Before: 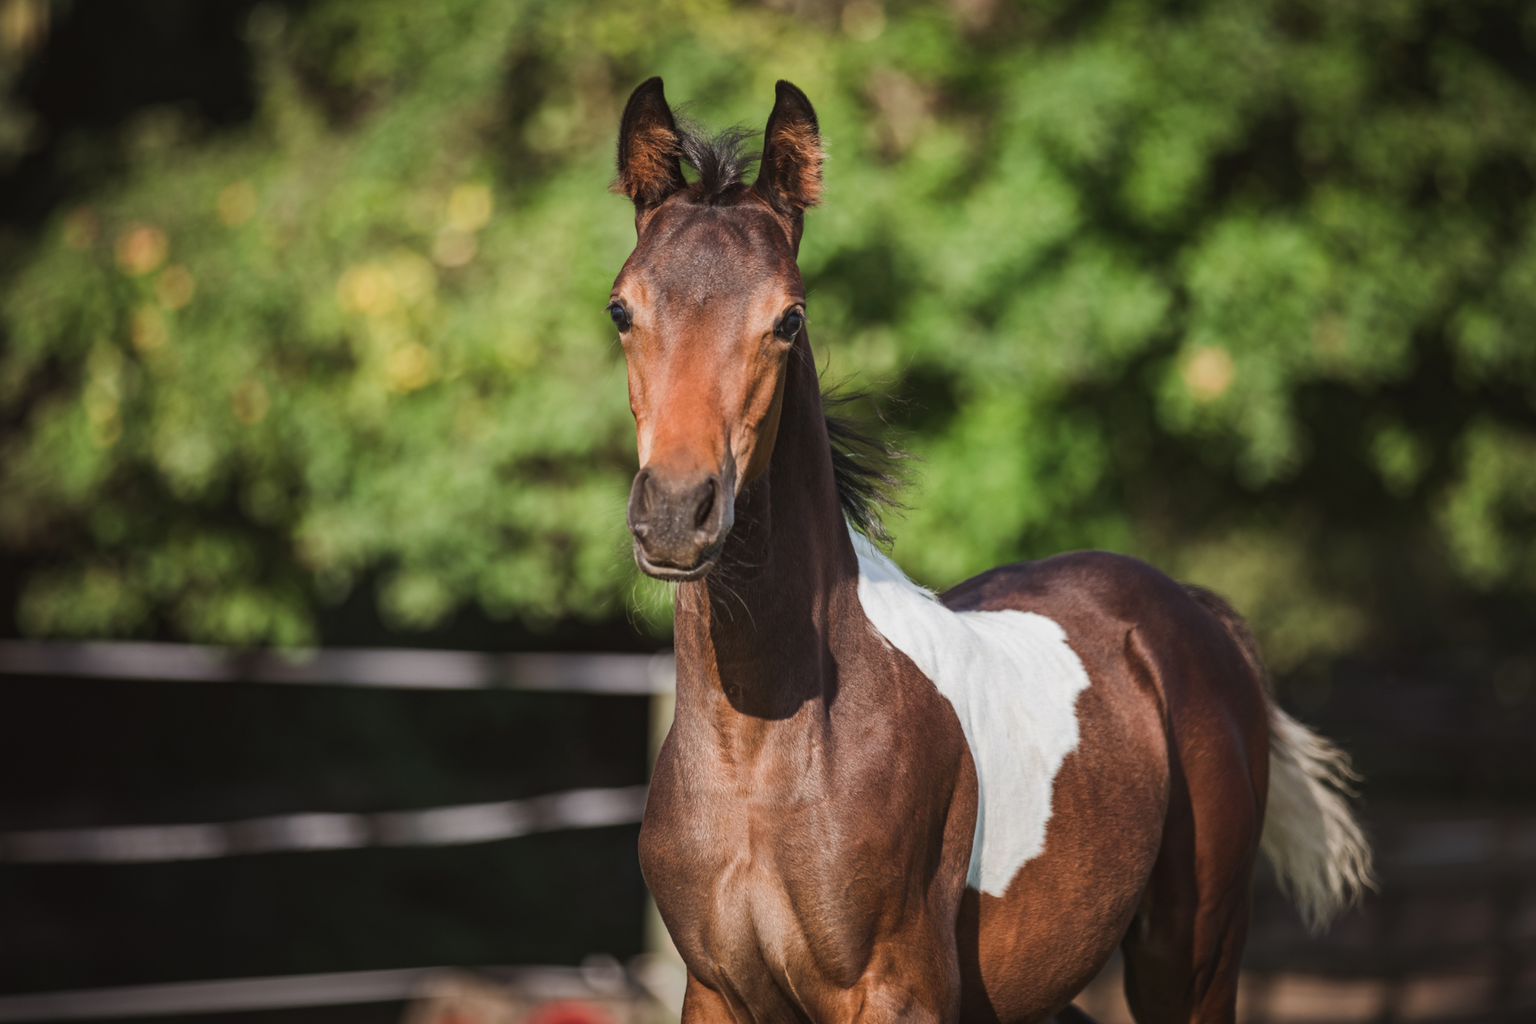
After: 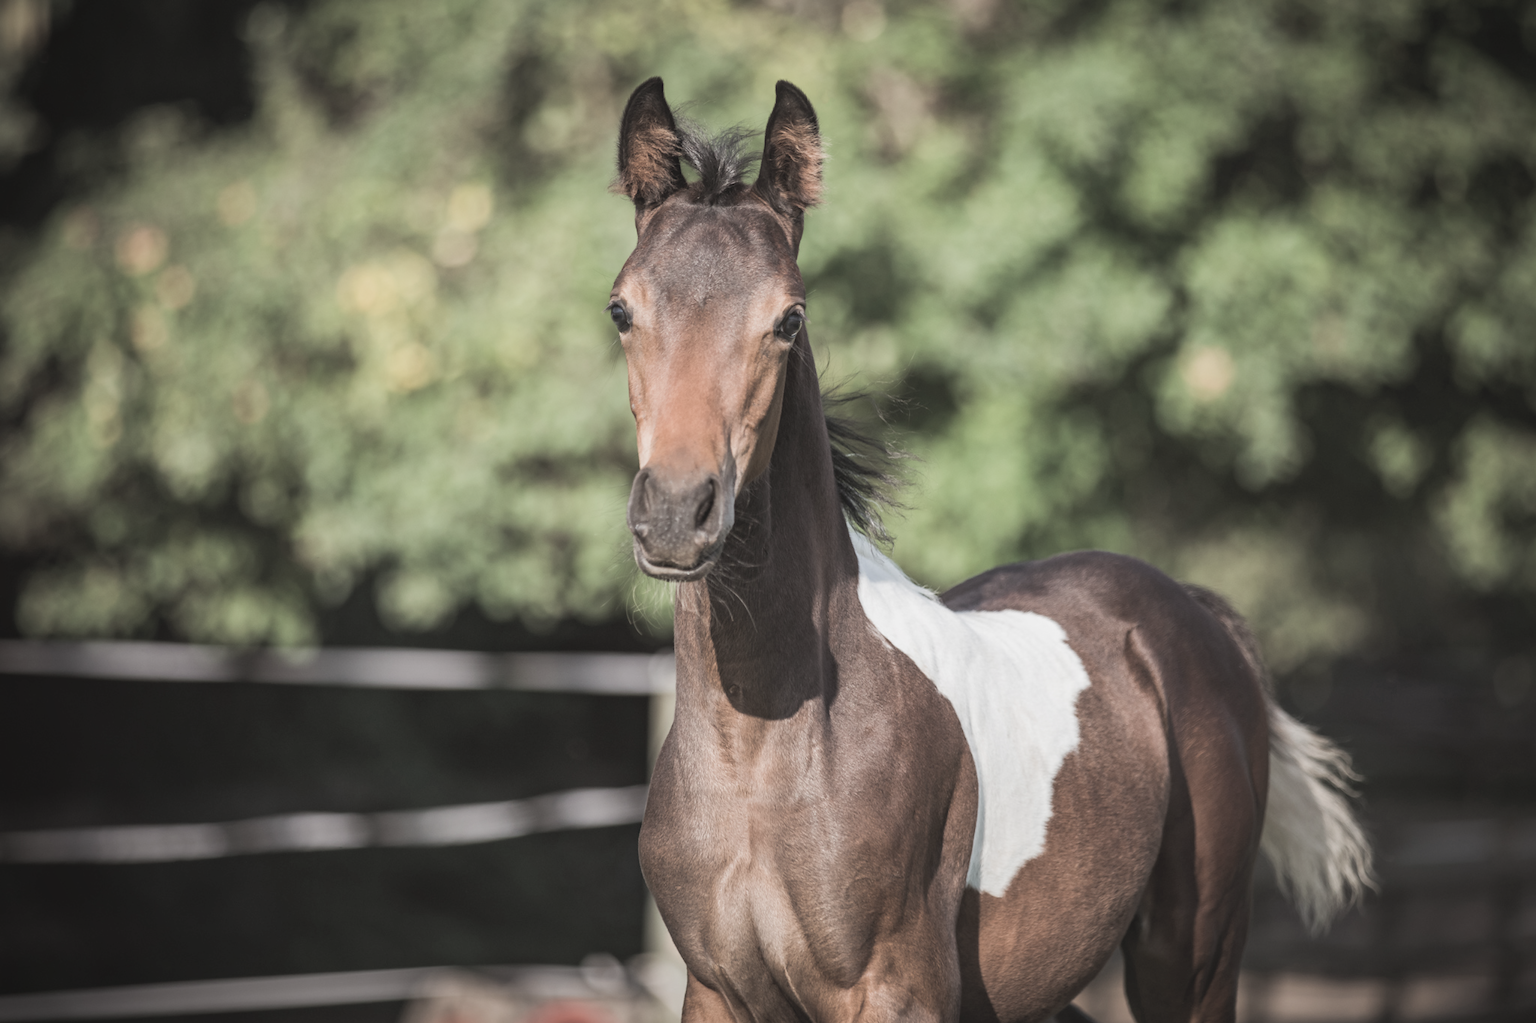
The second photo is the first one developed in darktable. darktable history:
contrast brightness saturation: brightness 0.18, saturation -0.5
vignetting: saturation 0, unbound false
